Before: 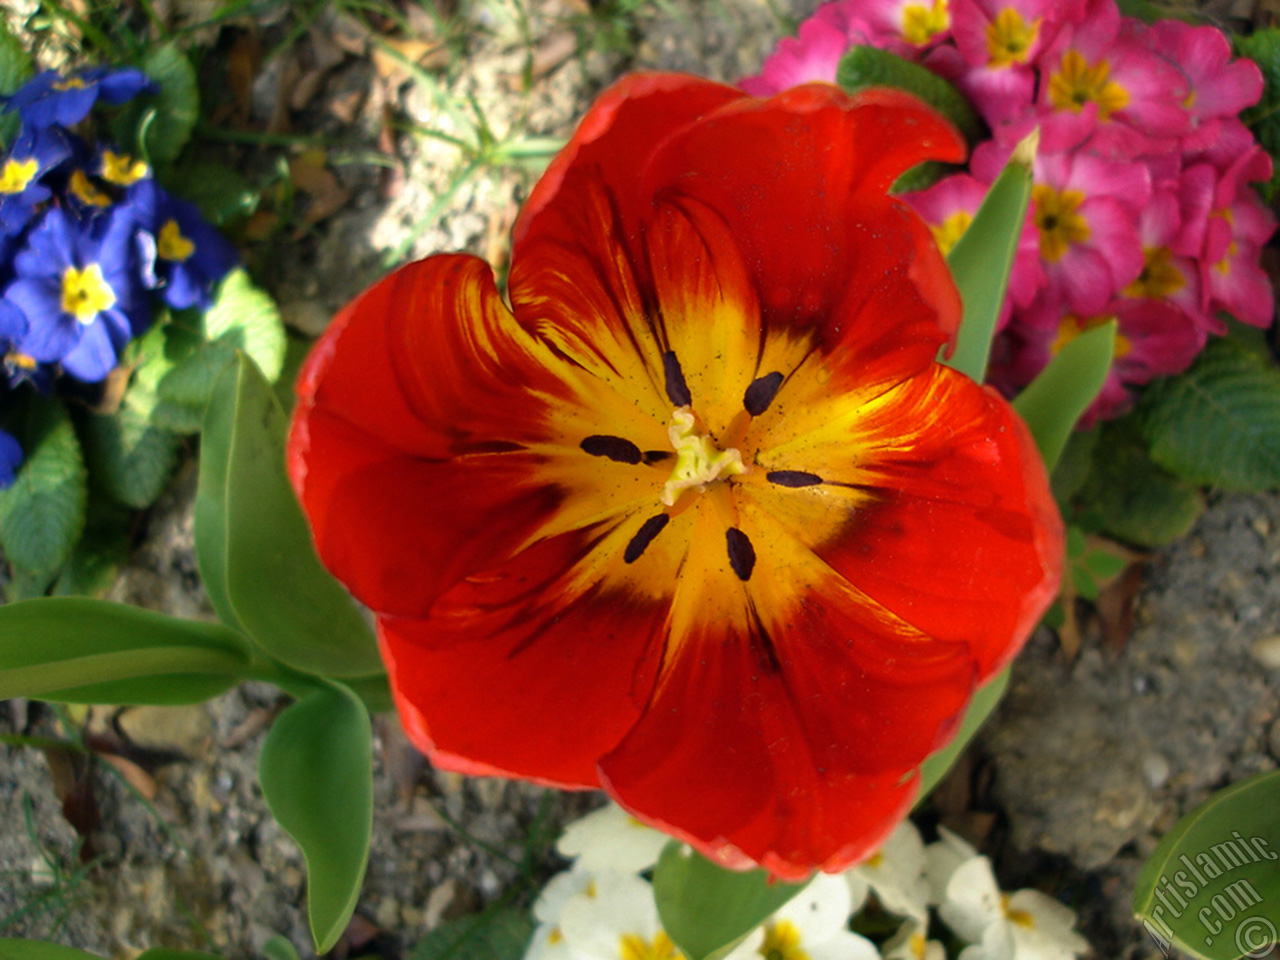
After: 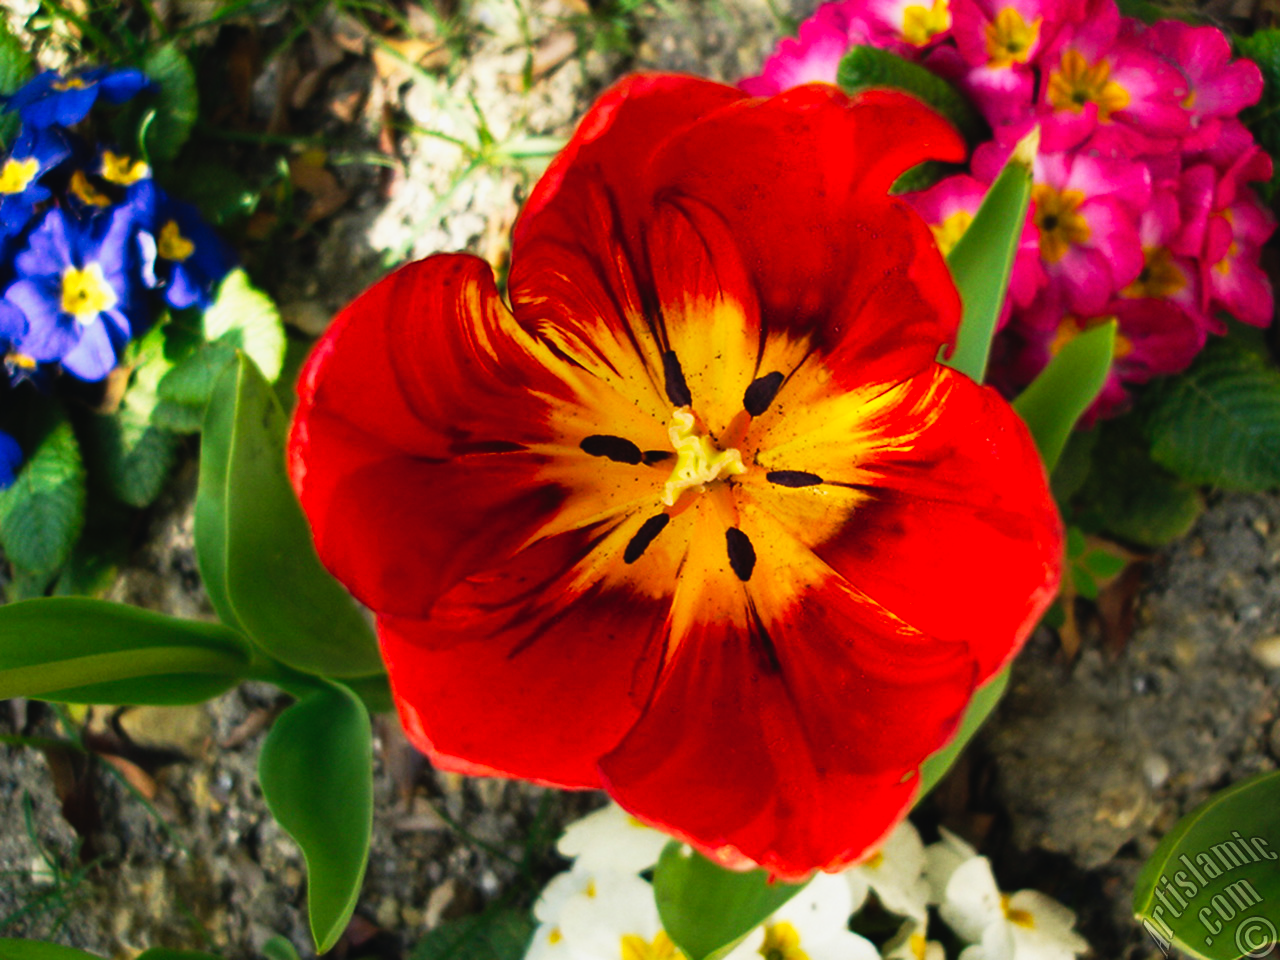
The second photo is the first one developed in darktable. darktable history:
tone curve: curves: ch0 [(0, 0.023) (0.132, 0.075) (0.251, 0.186) (0.463, 0.461) (0.662, 0.757) (0.854, 0.909) (1, 0.973)]; ch1 [(0, 0) (0.447, 0.411) (0.483, 0.469) (0.498, 0.496) (0.518, 0.514) (0.561, 0.579) (0.604, 0.645) (0.669, 0.73) (0.819, 0.93) (1, 1)]; ch2 [(0, 0) (0.307, 0.315) (0.425, 0.438) (0.483, 0.477) (0.503, 0.503) (0.526, 0.534) (0.567, 0.569) (0.617, 0.674) (0.703, 0.797) (0.985, 0.966)], preserve colors none
